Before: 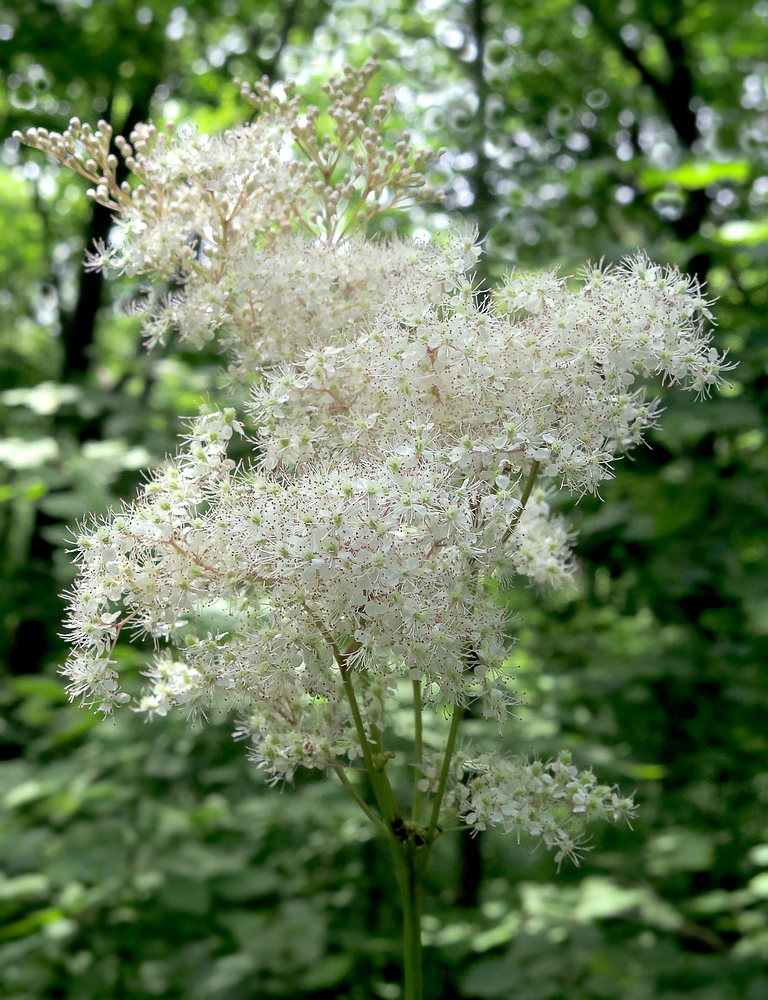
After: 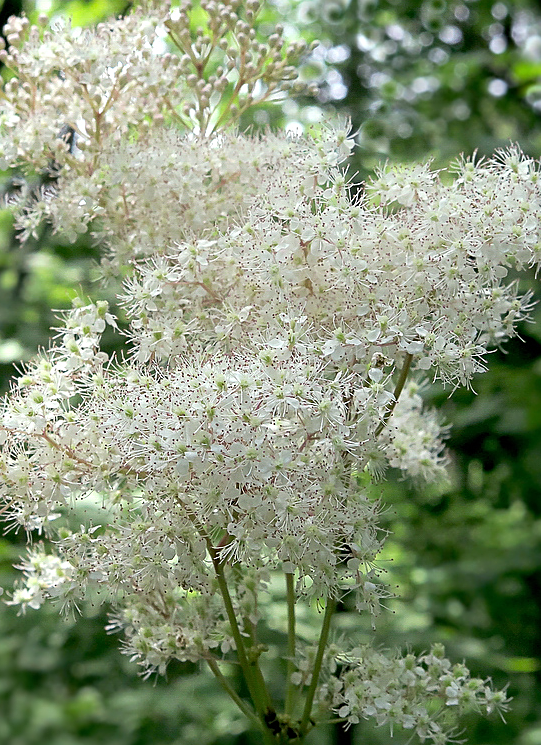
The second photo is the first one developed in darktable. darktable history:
sharpen: on, module defaults
crop and rotate: left 16.56%, top 10.795%, right 12.929%, bottom 14.66%
levels: mode automatic, levels [0, 0.492, 0.984]
